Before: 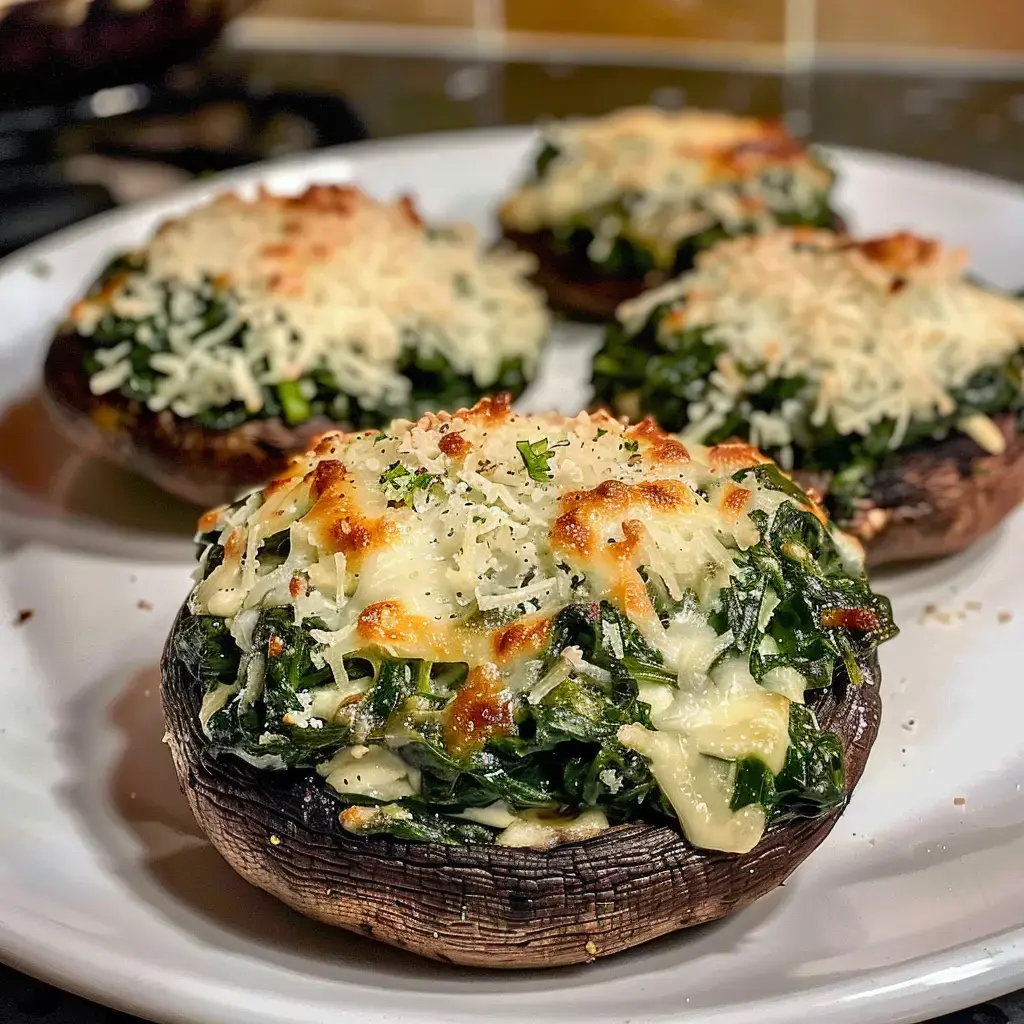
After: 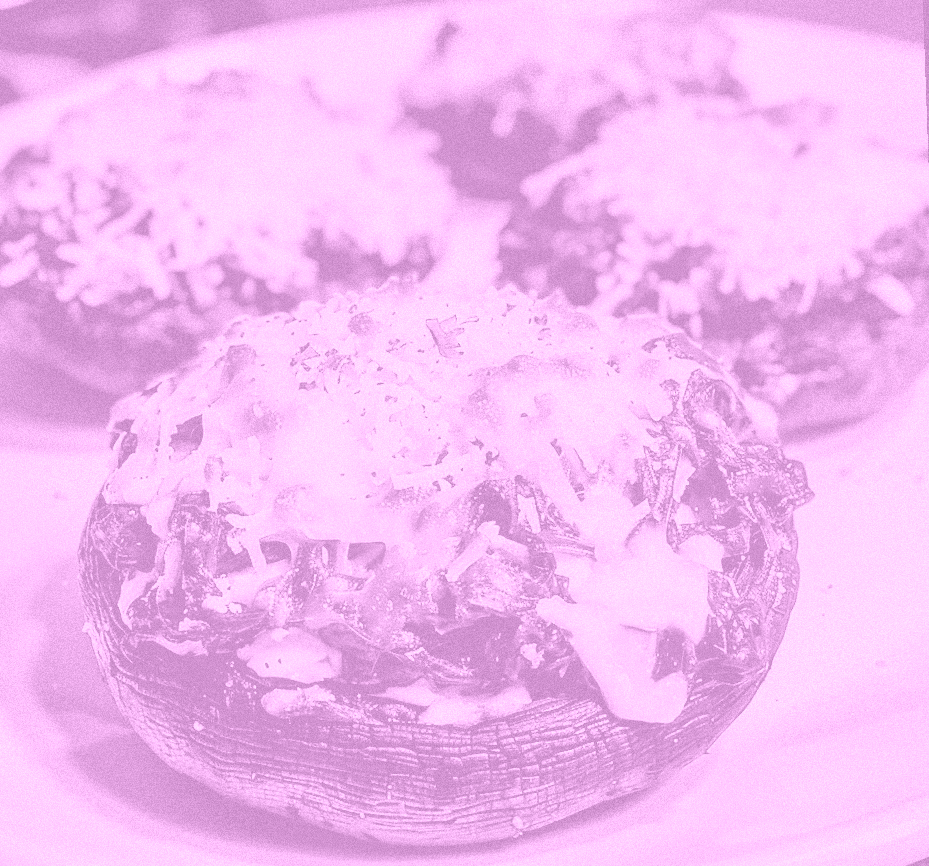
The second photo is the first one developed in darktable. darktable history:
filmic rgb: threshold 3 EV, hardness 4.17, latitude 50%, contrast 1.1, preserve chrominance max RGB, color science v6 (2022), contrast in shadows safe, contrast in highlights safe, enable highlight reconstruction true
grain: mid-tones bias 0%
exposure: black level correction 0, compensate exposure bias true, compensate highlight preservation false
crop and rotate: left 8.262%, top 9.226%
colorize: hue 331.2°, saturation 75%, source mix 30.28%, lightness 70.52%, version 1
color calibration: illuminant as shot in camera, x 0.358, y 0.373, temperature 4628.91 K
white balance: red 0.986, blue 1.01
rotate and perspective: rotation -2°, crop left 0.022, crop right 0.978, crop top 0.049, crop bottom 0.951
